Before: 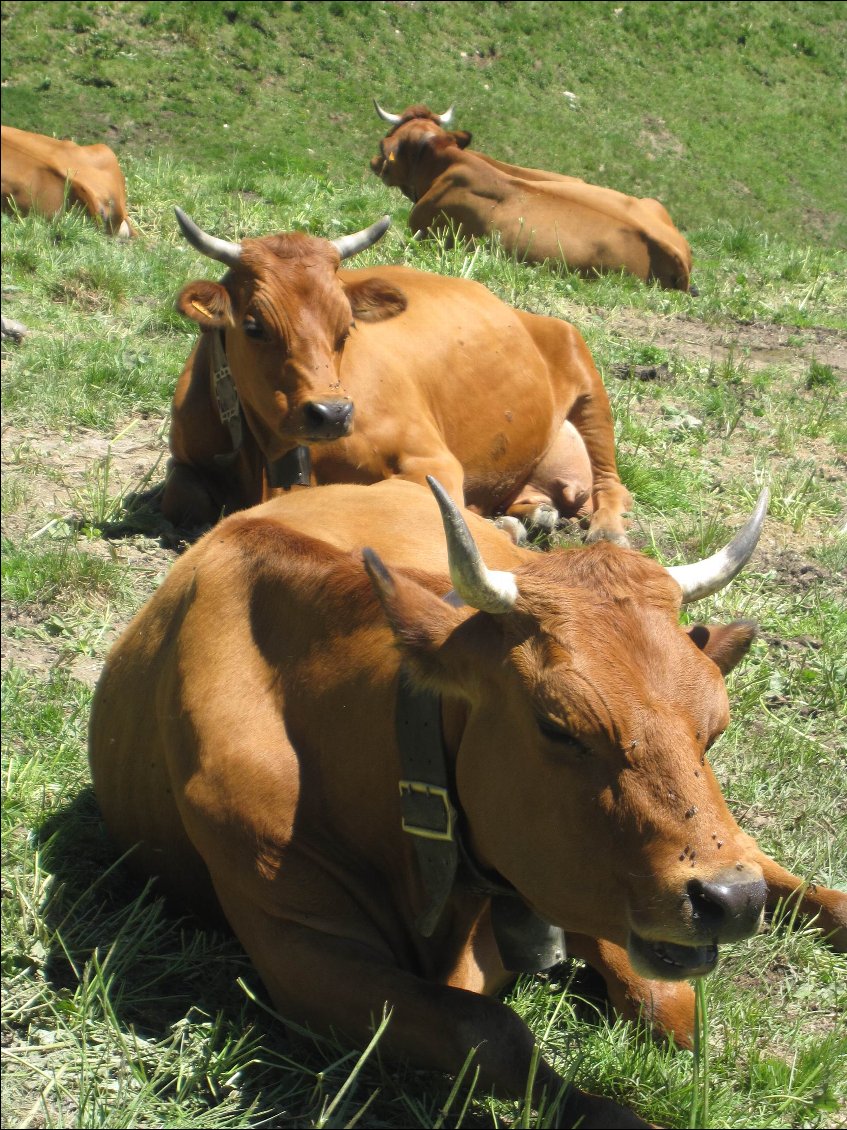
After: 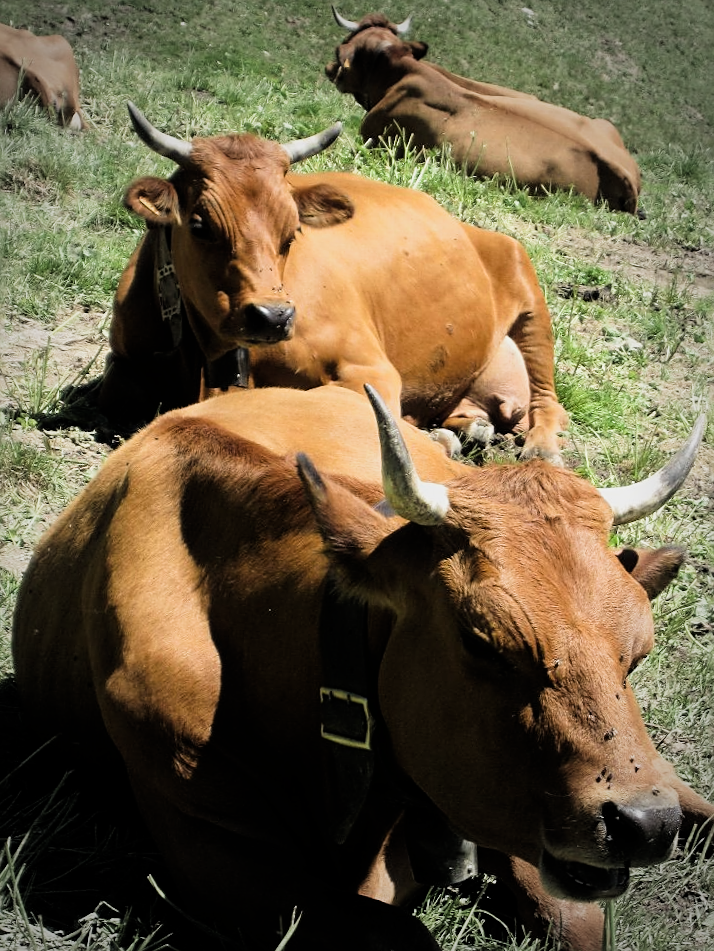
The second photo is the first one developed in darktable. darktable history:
filmic rgb: black relative exposure -5.05 EV, white relative exposure 3.56 EV, hardness 3.19, contrast 1.412, highlights saturation mix -48.77%
vignetting: fall-off start 64.76%, width/height ratio 0.877
sharpen: amount 0.499
crop and rotate: angle -3.12°, left 5.03%, top 5.194%, right 4.601%, bottom 4.577%
